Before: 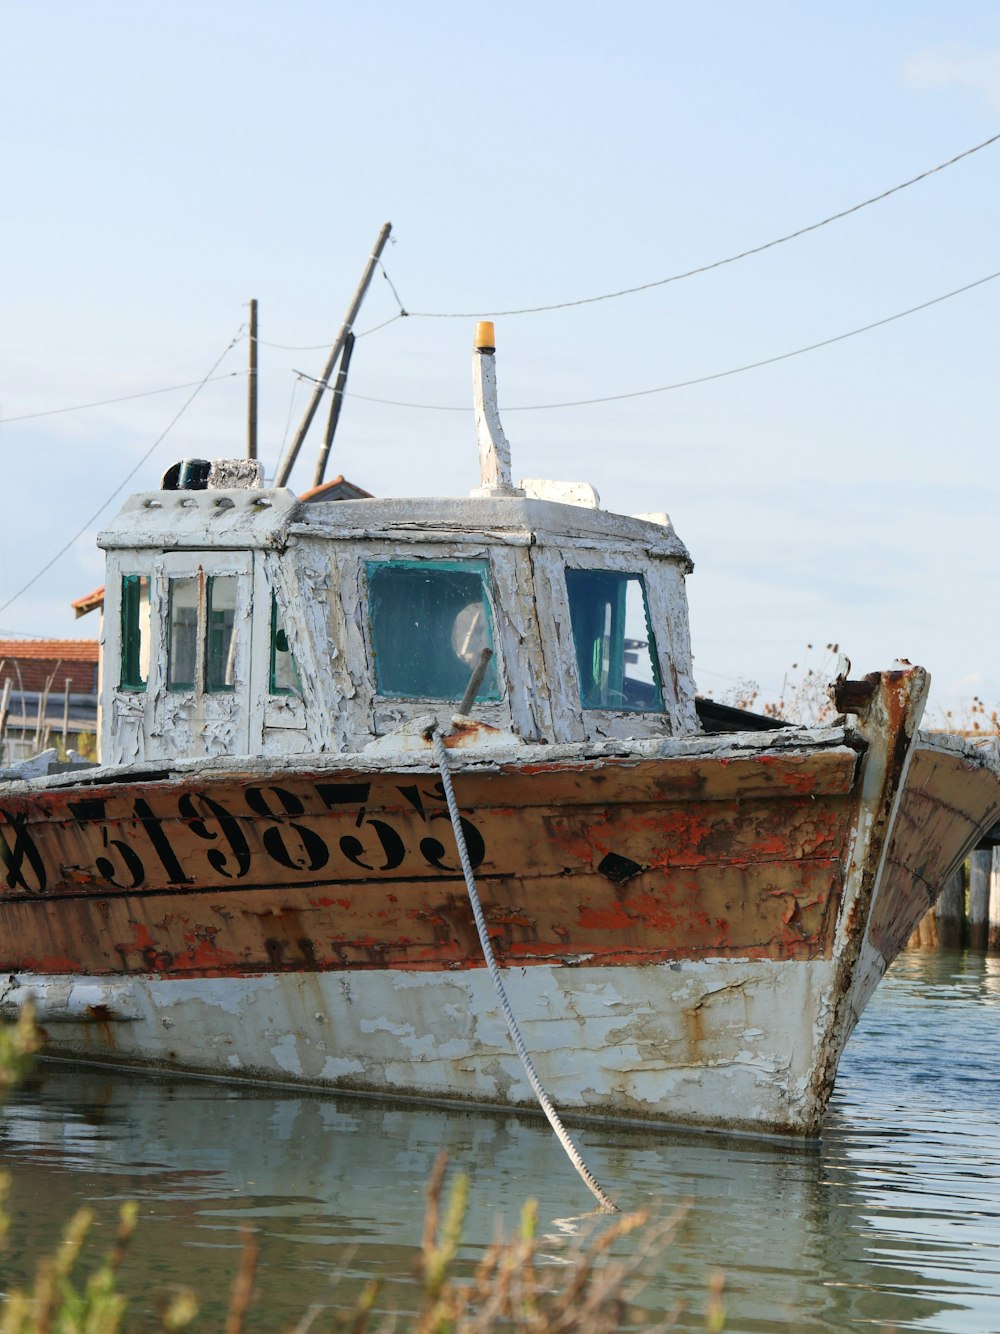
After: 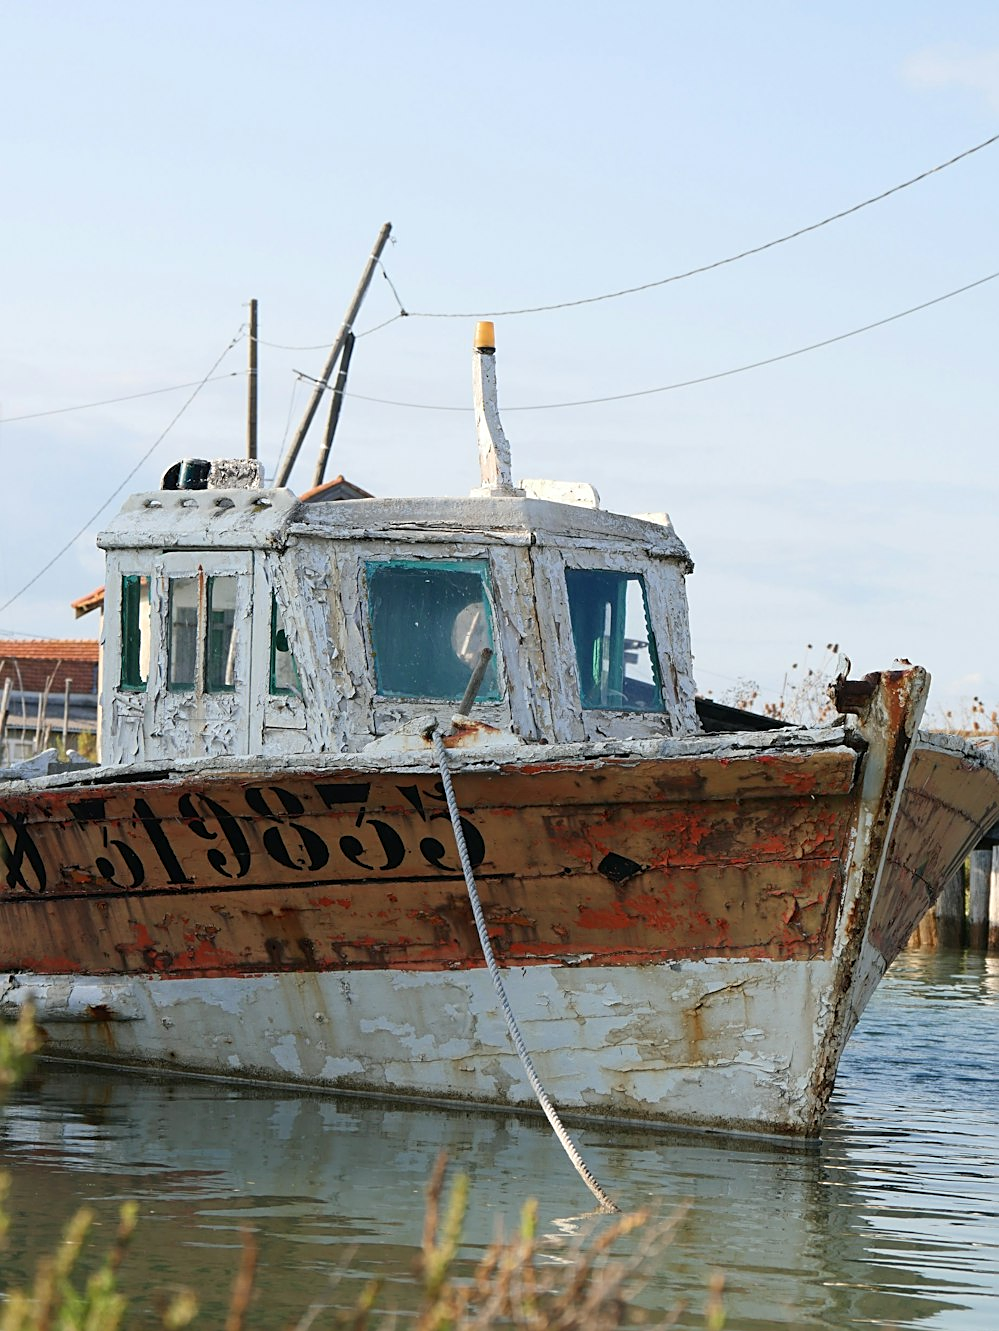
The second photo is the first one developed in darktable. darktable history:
crop: top 0.029%, bottom 0.138%
sharpen: on, module defaults
